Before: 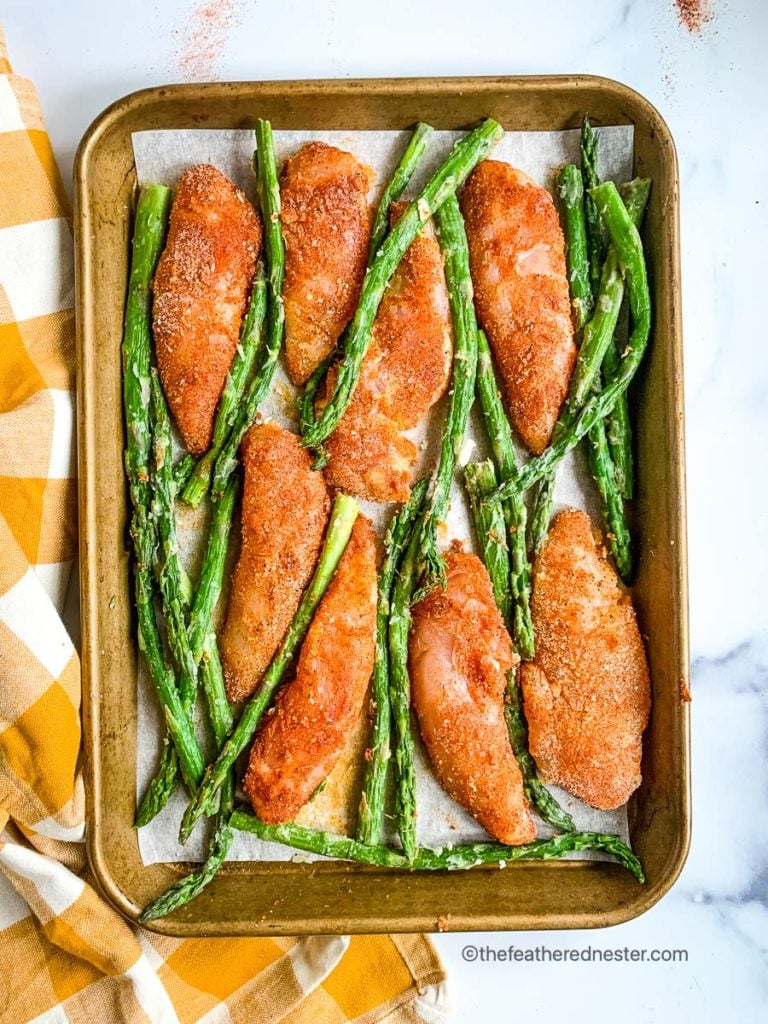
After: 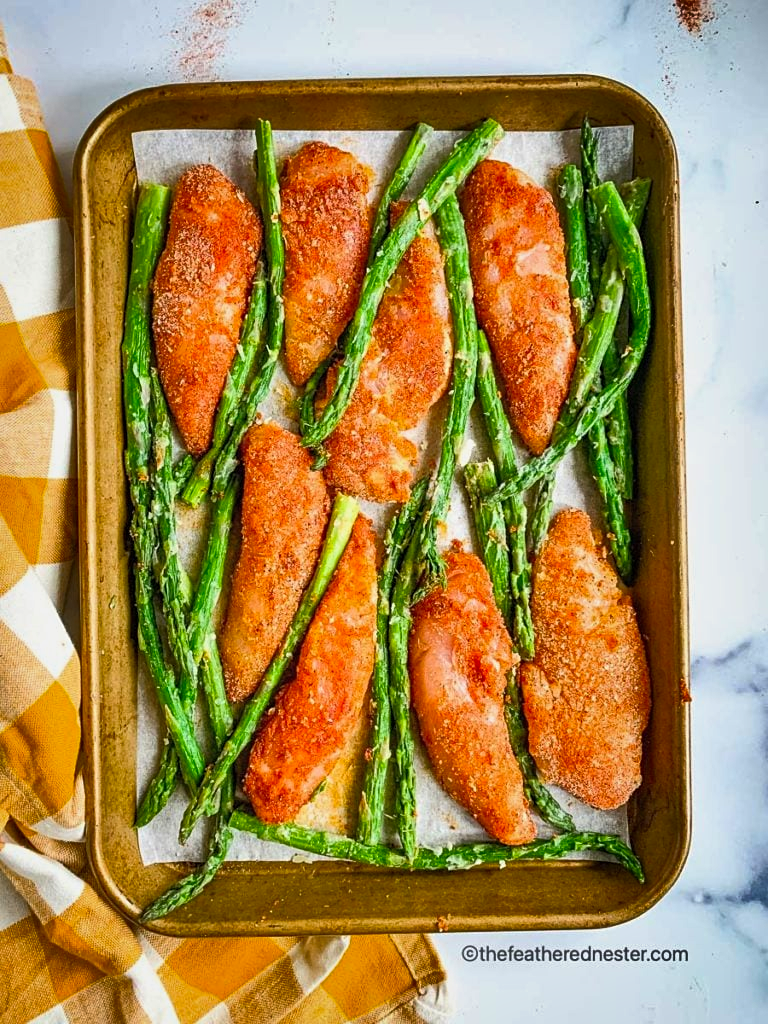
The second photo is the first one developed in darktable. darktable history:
sharpen: amount 0.2
shadows and highlights: white point adjustment -3.64, highlights -63.34, highlights color adjustment 42%, soften with gaussian
contrast brightness saturation: brightness 0.09, saturation 0.19
